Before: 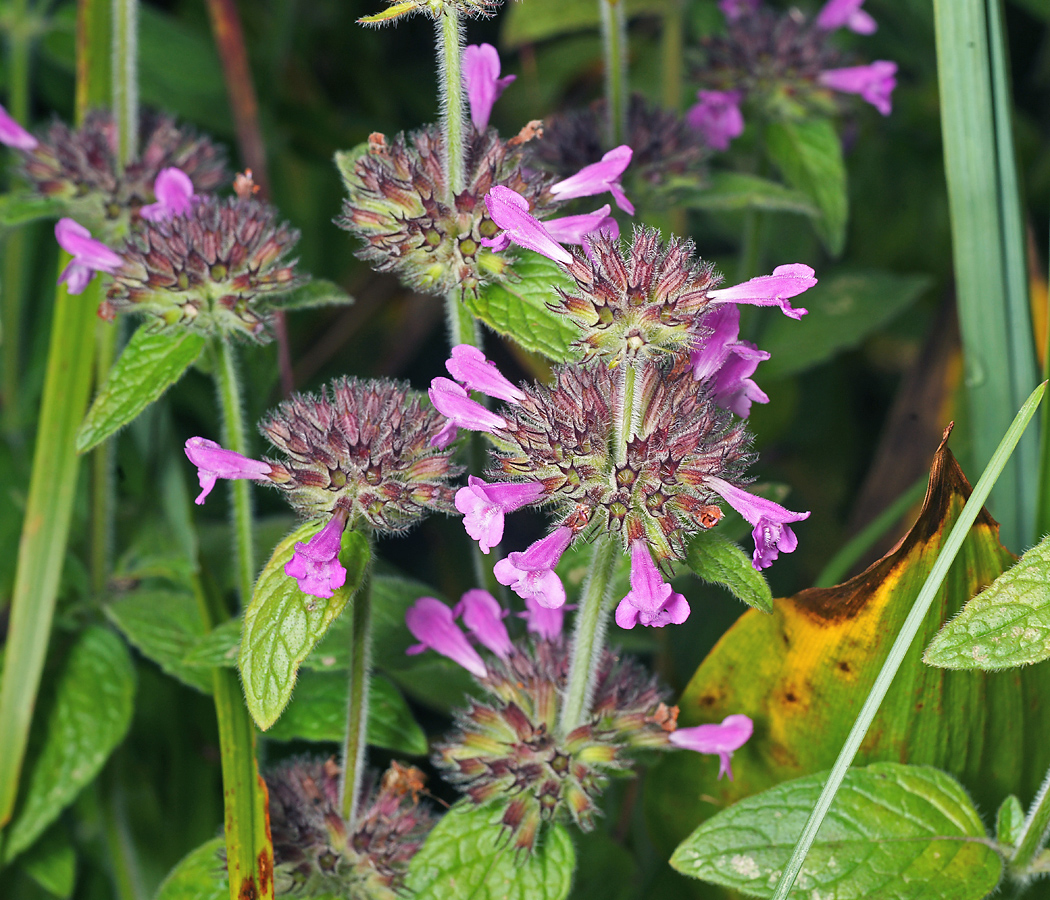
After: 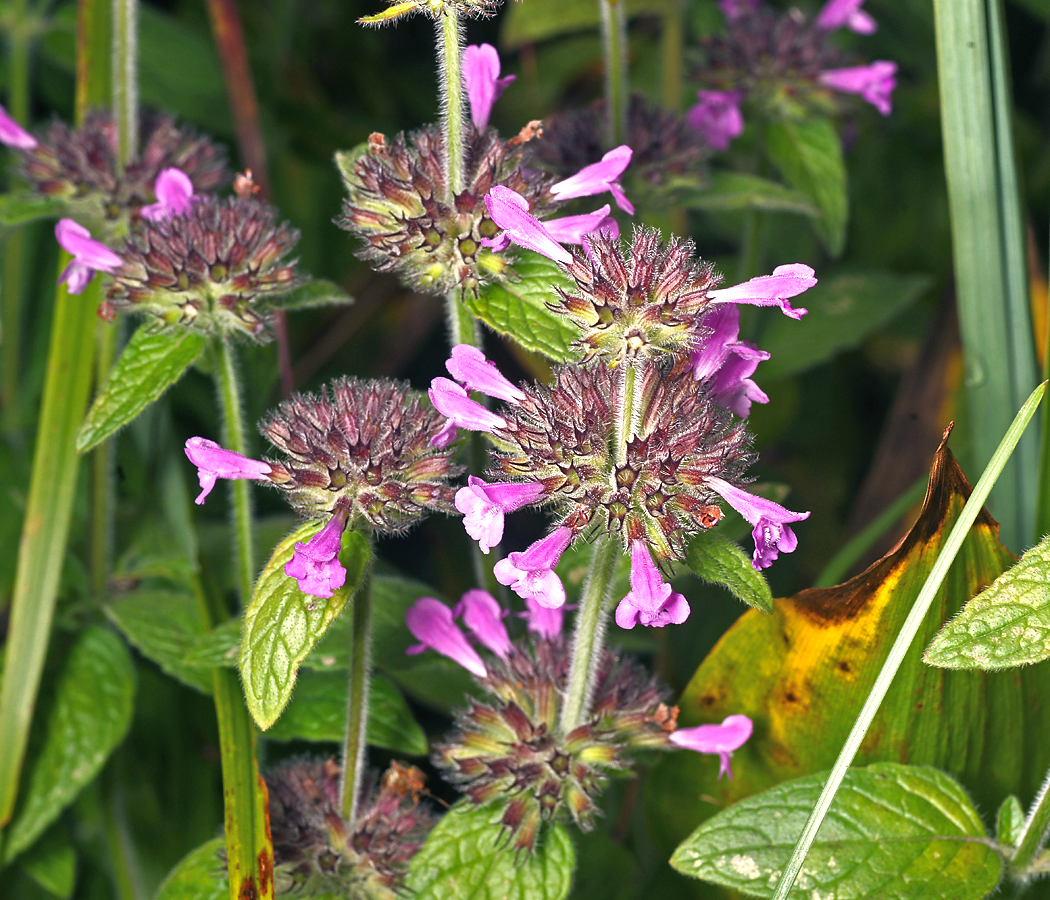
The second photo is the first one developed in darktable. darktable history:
color correction: highlights a* 5.72, highlights b* 4.8
tone equalizer: -8 EV 0.001 EV, -7 EV -0.001 EV, -6 EV 0.001 EV, -5 EV -0.053 EV, -4 EV -0.141 EV, -3 EV -0.138 EV, -2 EV 0.258 EV, -1 EV 0.702 EV, +0 EV 0.516 EV, edges refinement/feathering 500, mask exposure compensation -1.57 EV, preserve details no
